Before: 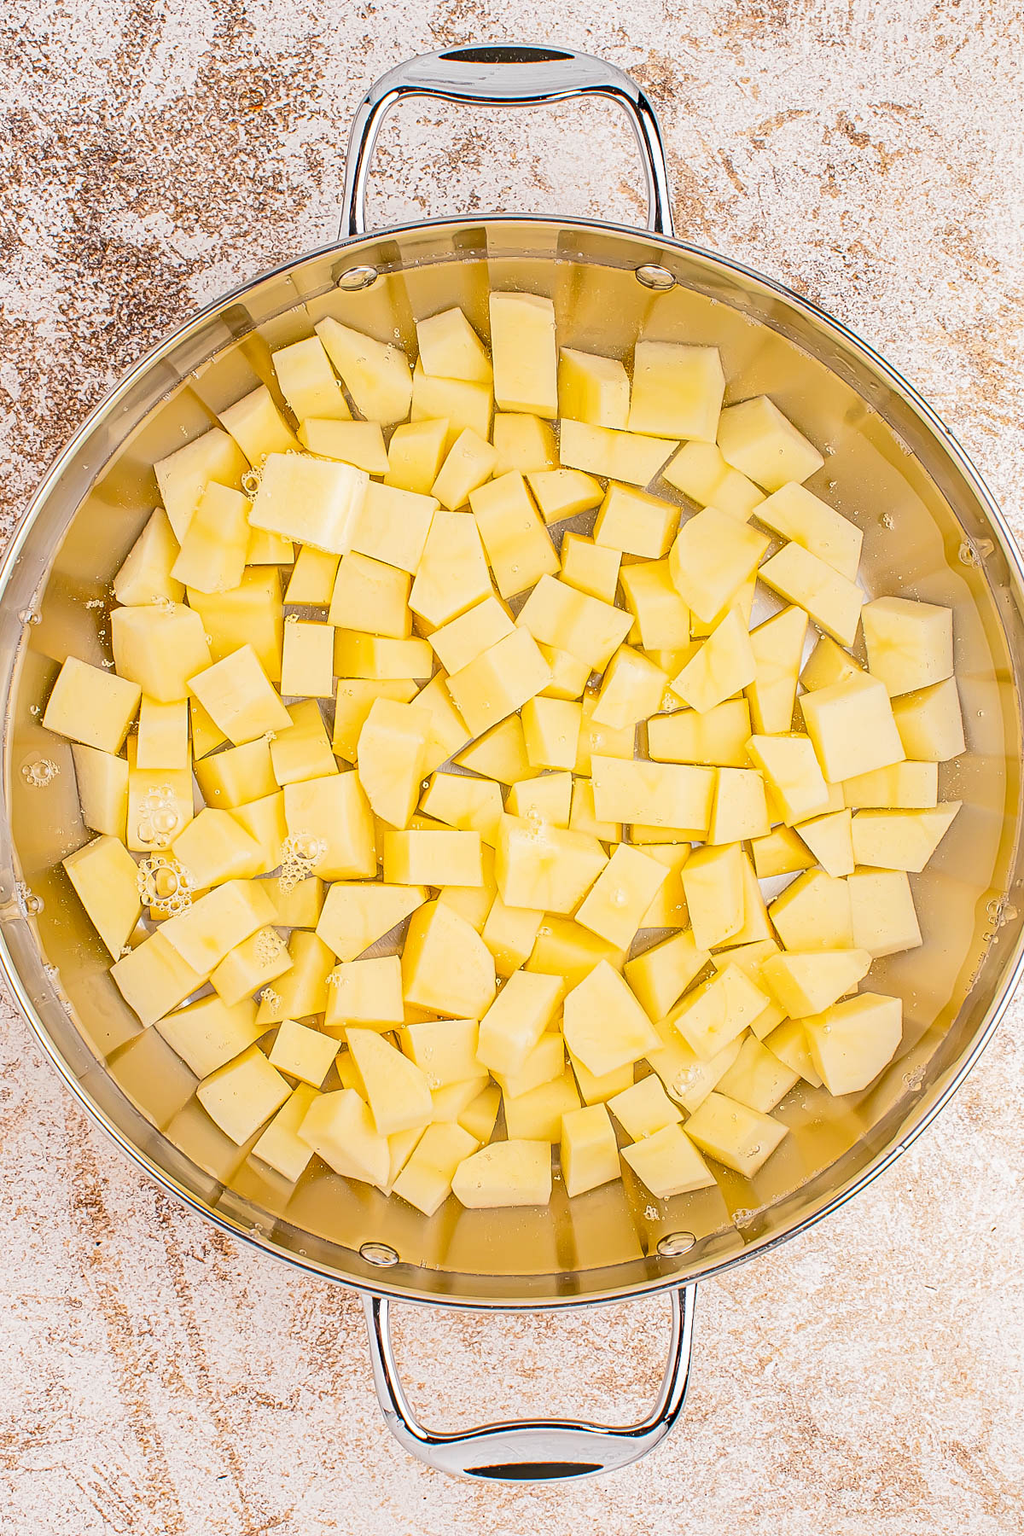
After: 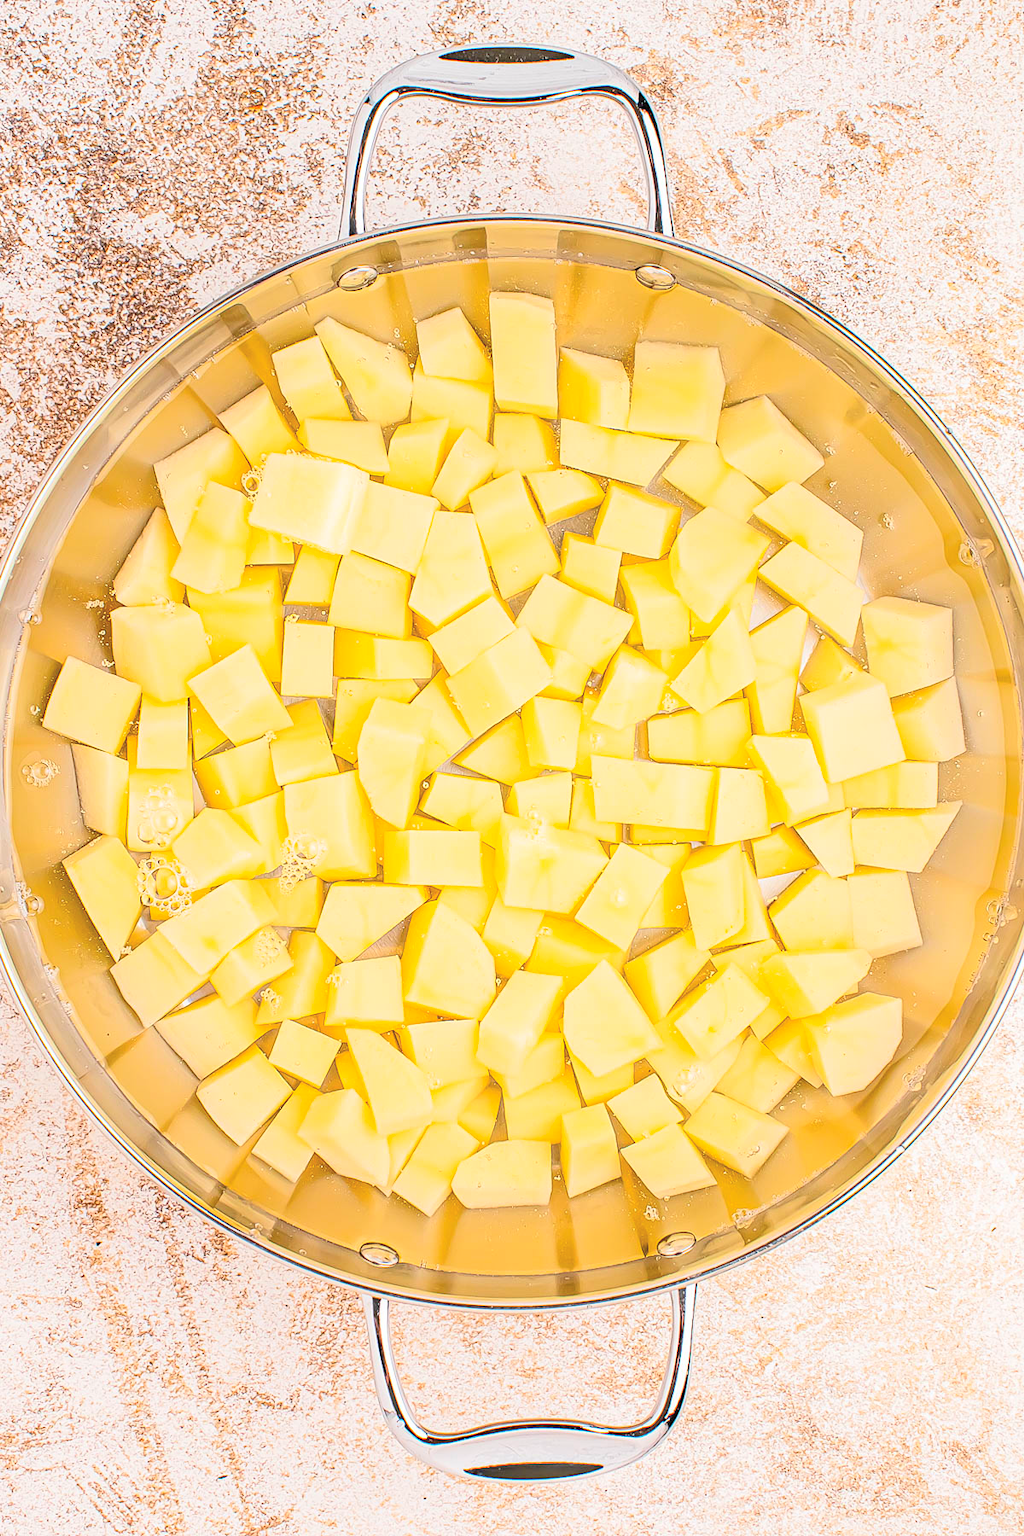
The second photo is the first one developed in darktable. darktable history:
contrast brightness saturation: contrast 0.104, brightness 0.307, saturation 0.14
